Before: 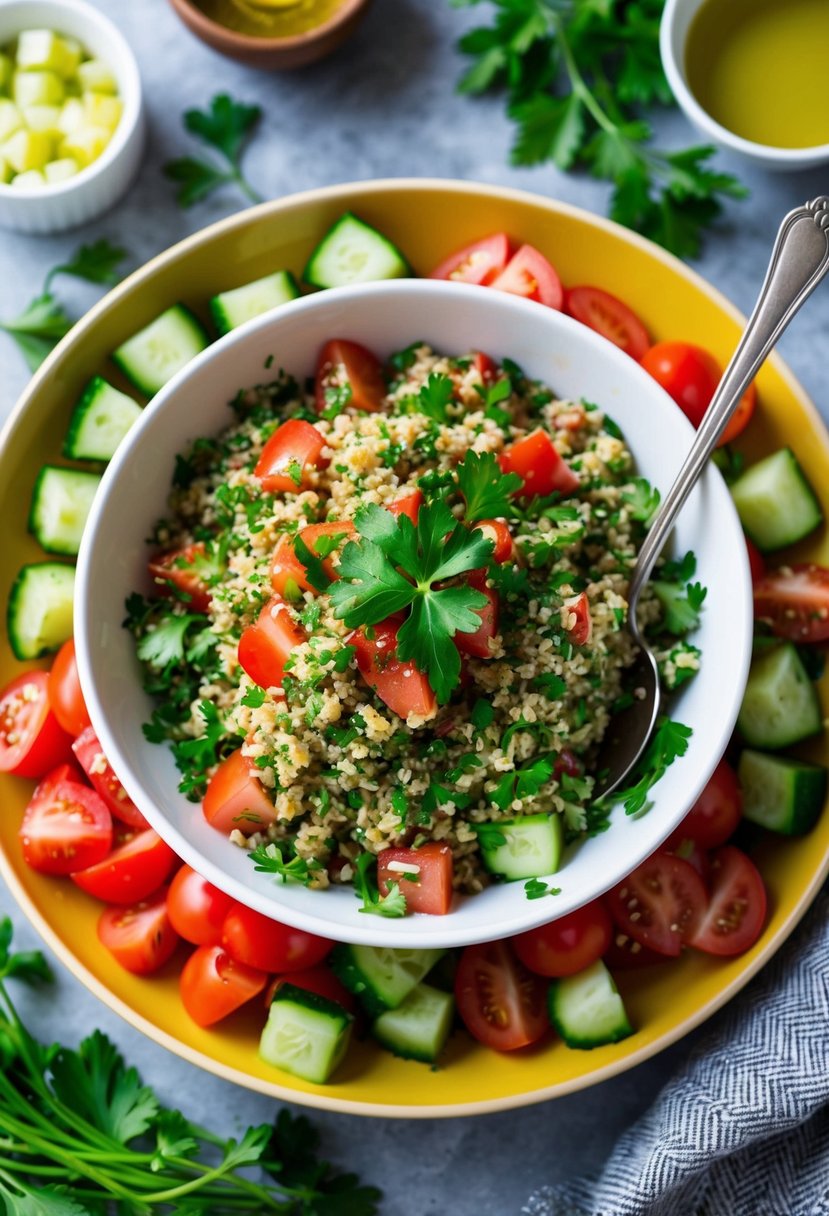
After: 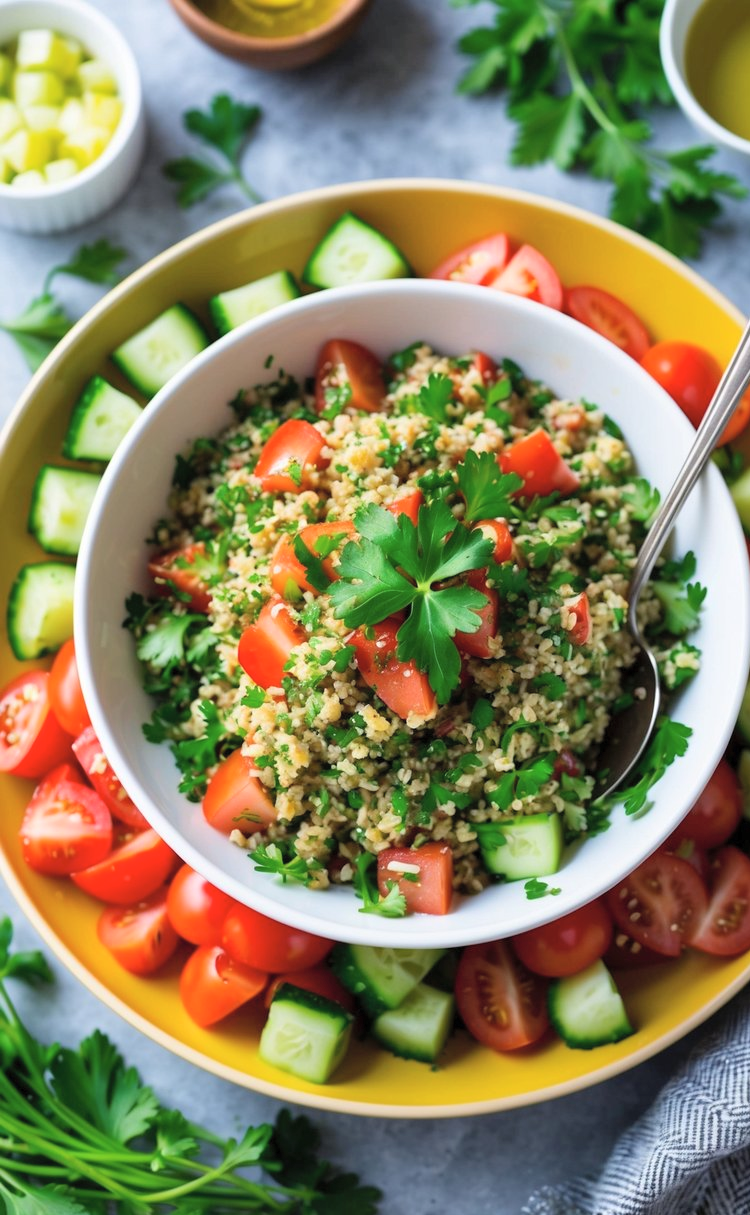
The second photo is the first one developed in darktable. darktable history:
contrast brightness saturation: brightness 0.132
crop: right 9.484%, bottom 0.036%
